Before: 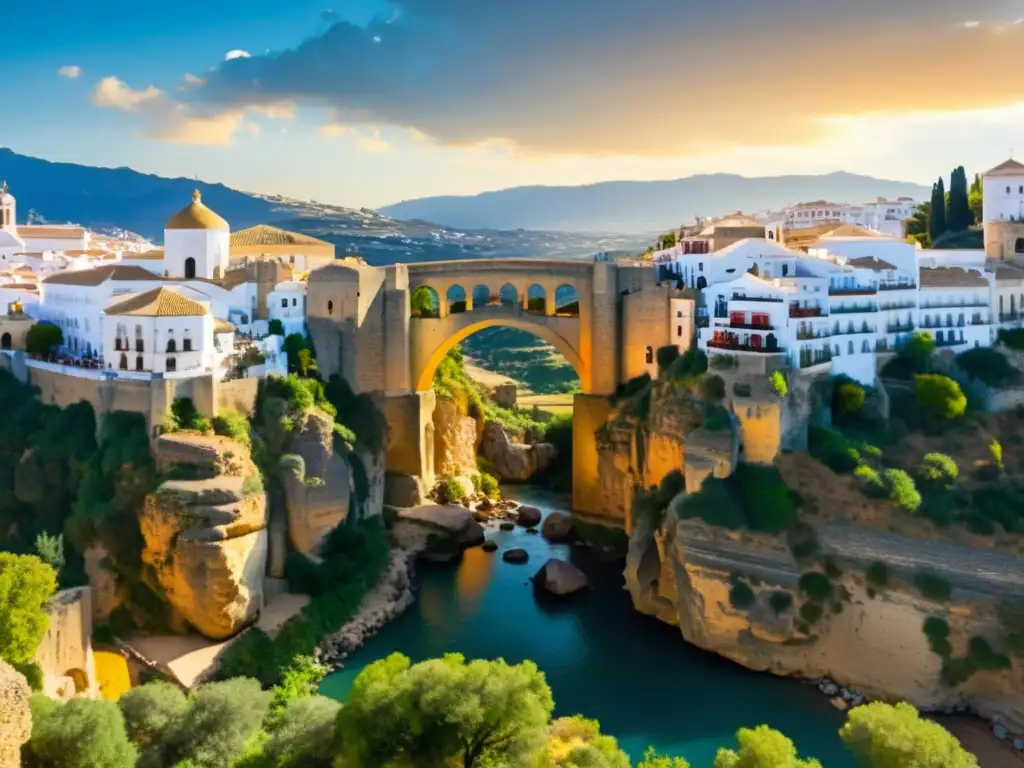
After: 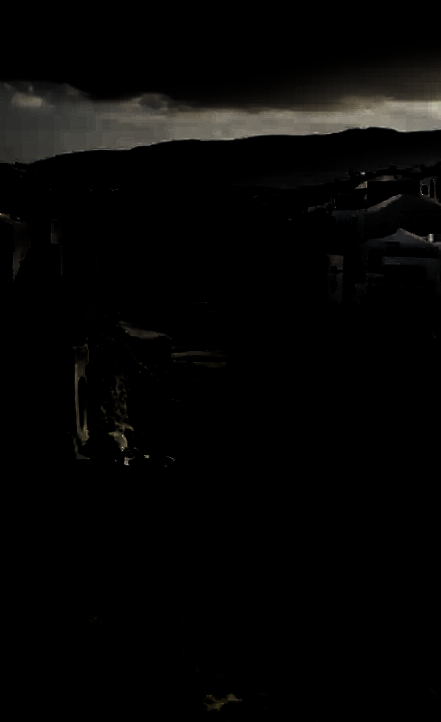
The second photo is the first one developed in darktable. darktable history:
crop: left 33.797%, top 5.969%, right 23.123%
levels: levels [0.721, 0.937, 0.997]
base curve: curves: ch0 [(0, 0) (0.283, 0.295) (1, 1)], preserve colors none
